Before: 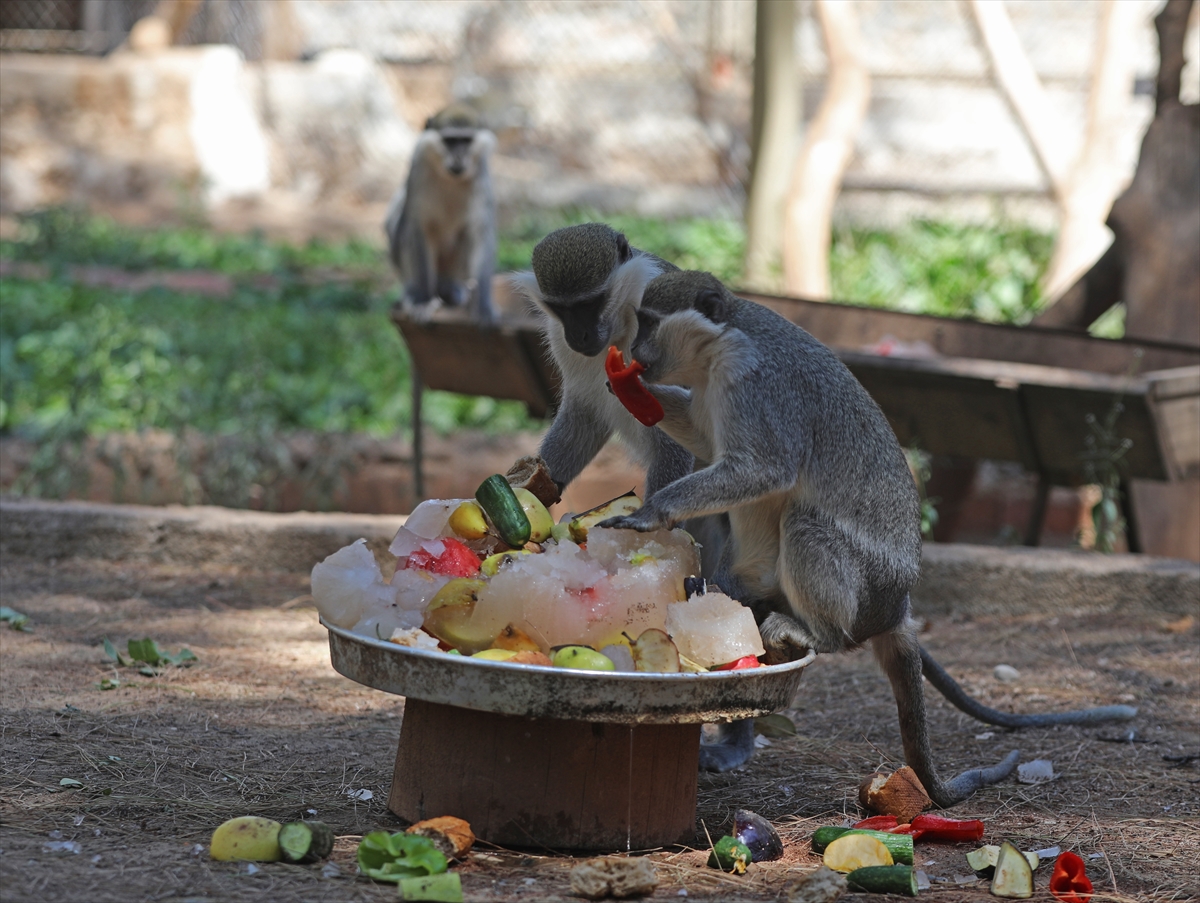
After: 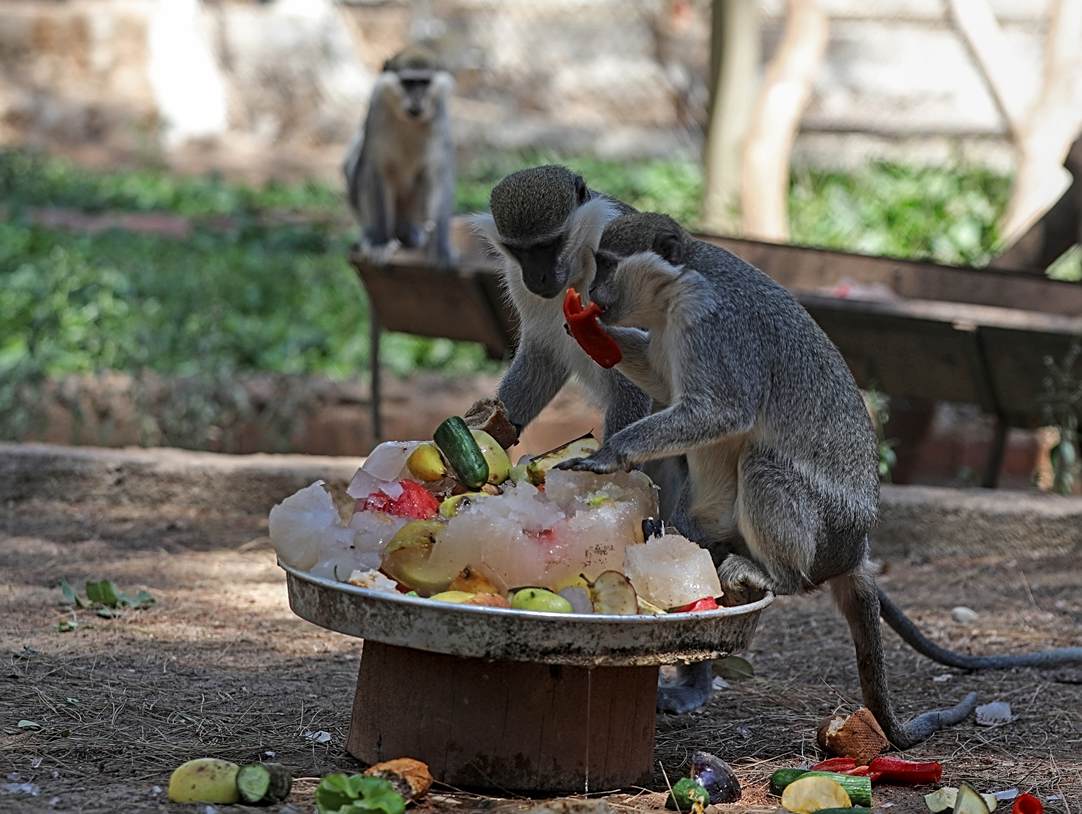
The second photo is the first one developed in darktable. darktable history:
sharpen: on, module defaults
local contrast: on, module defaults
crop: left 3.553%, top 6.429%, right 6.234%, bottom 3.329%
exposure: black level correction 0.002, exposure -0.104 EV, compensate exposure bias true, compensate highlight preservation false
